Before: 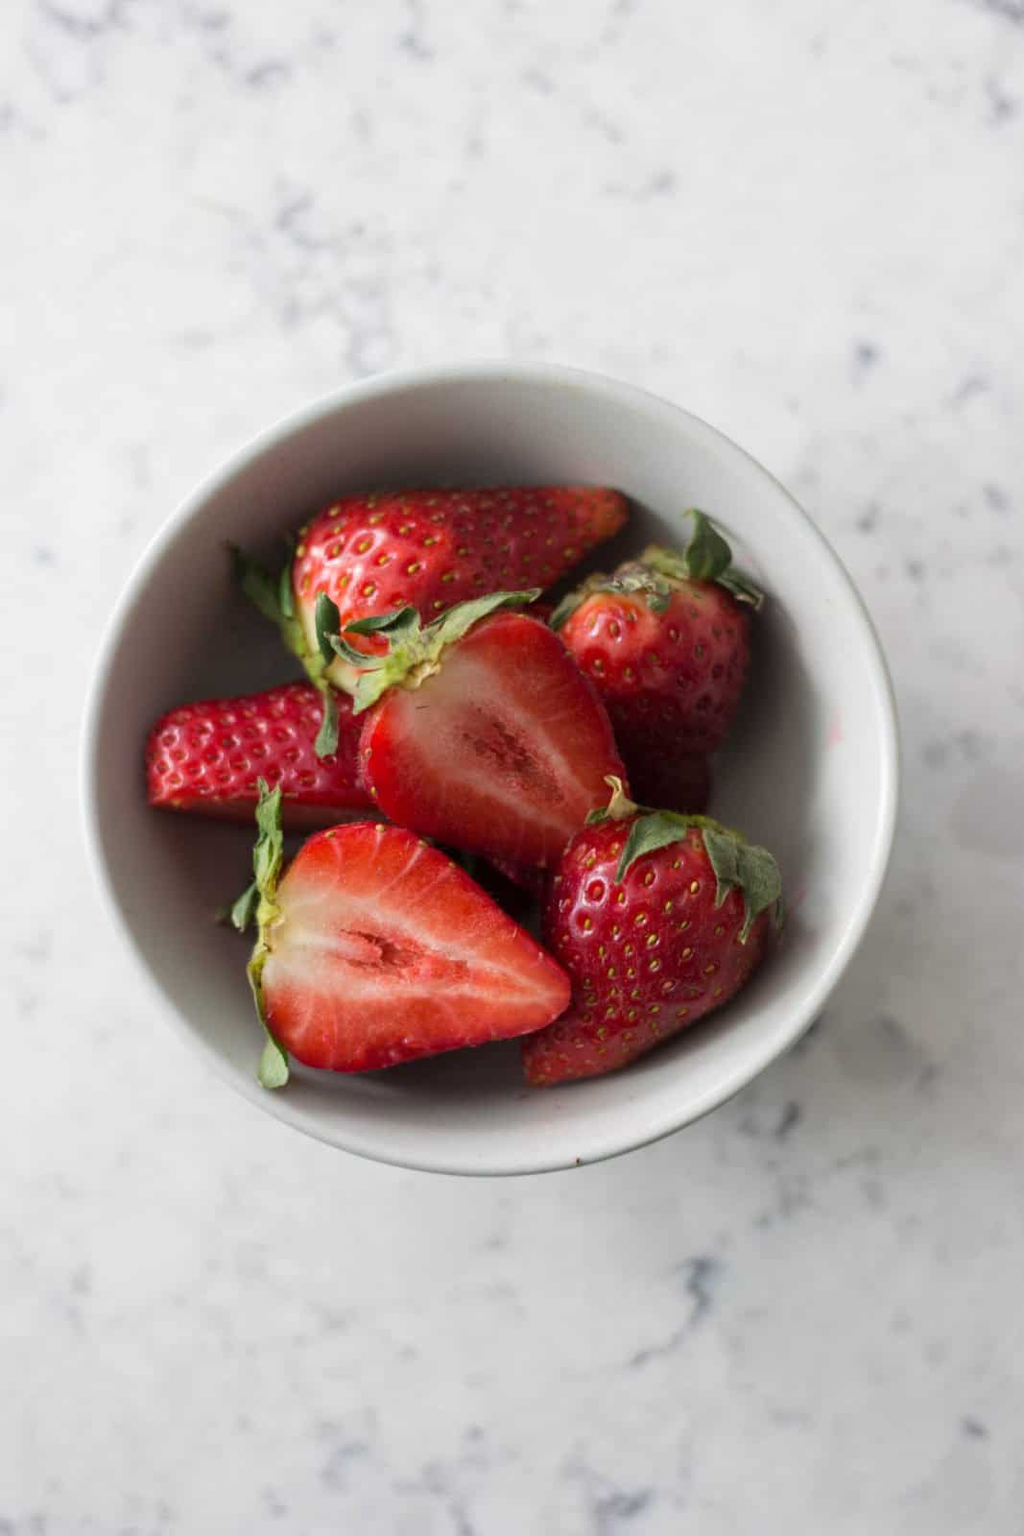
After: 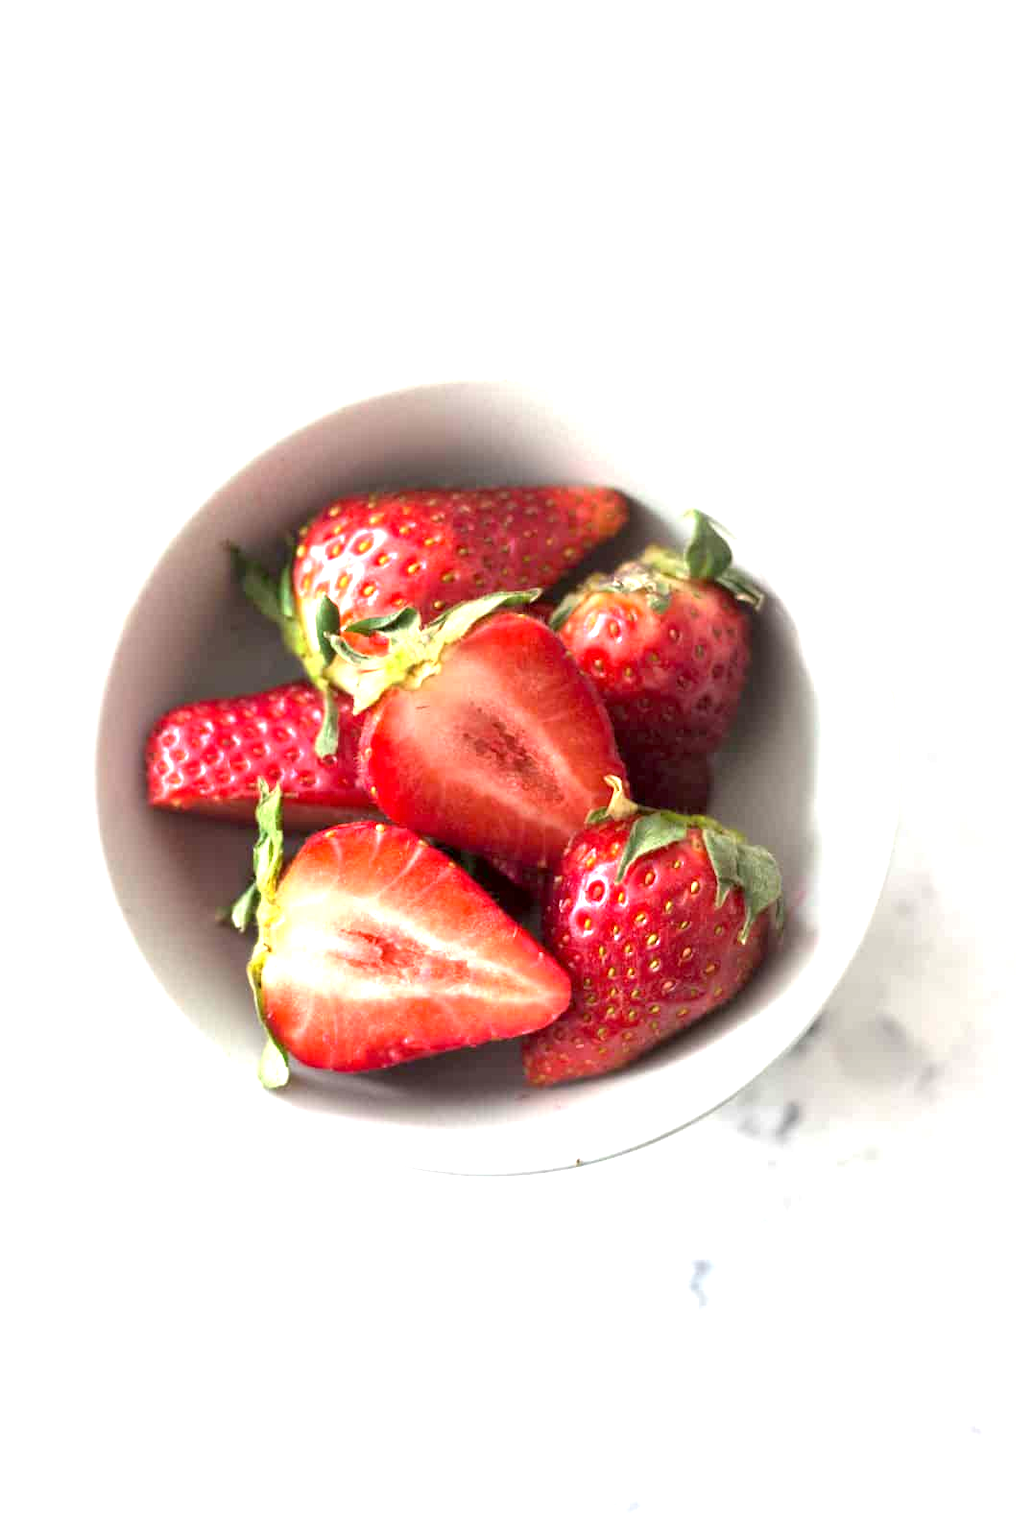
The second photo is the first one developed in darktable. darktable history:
exposure: black level correction 0.001, exposure 1.66 EV, compensate highlight preservation false
